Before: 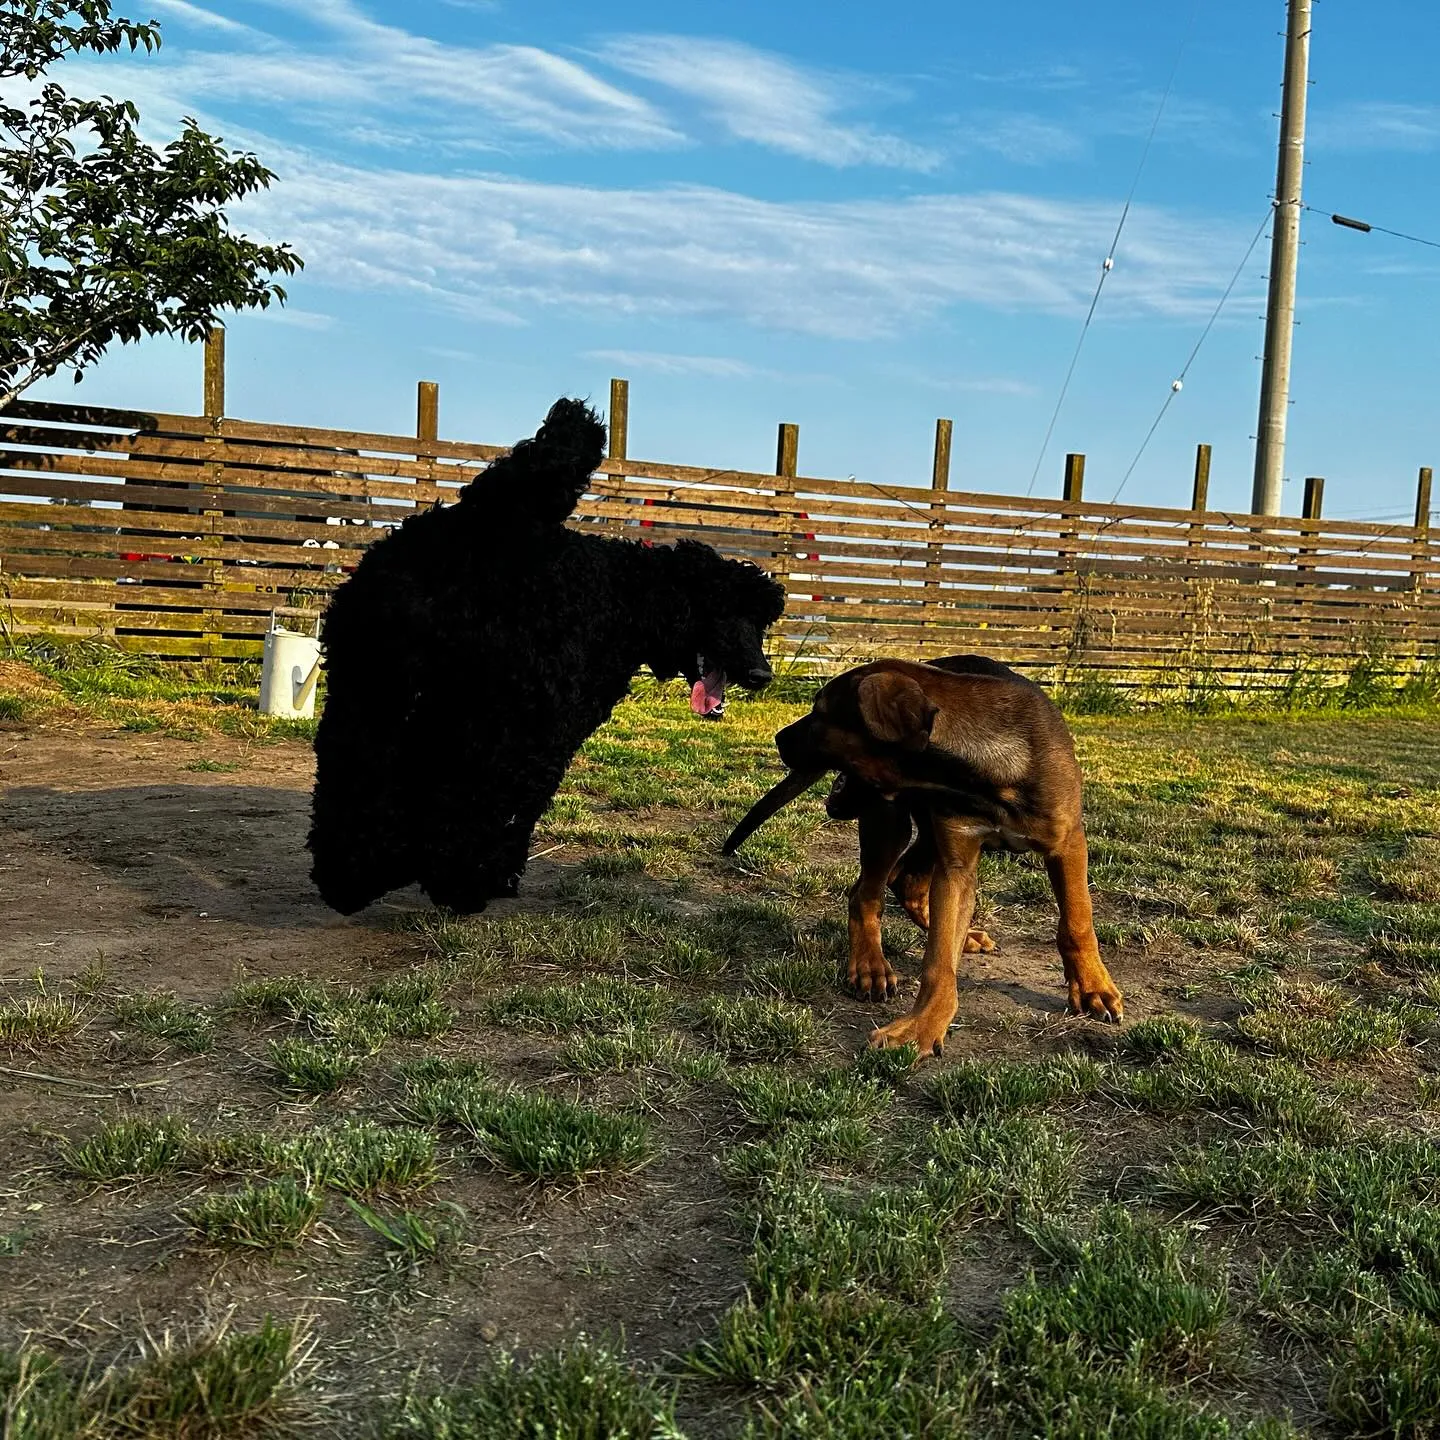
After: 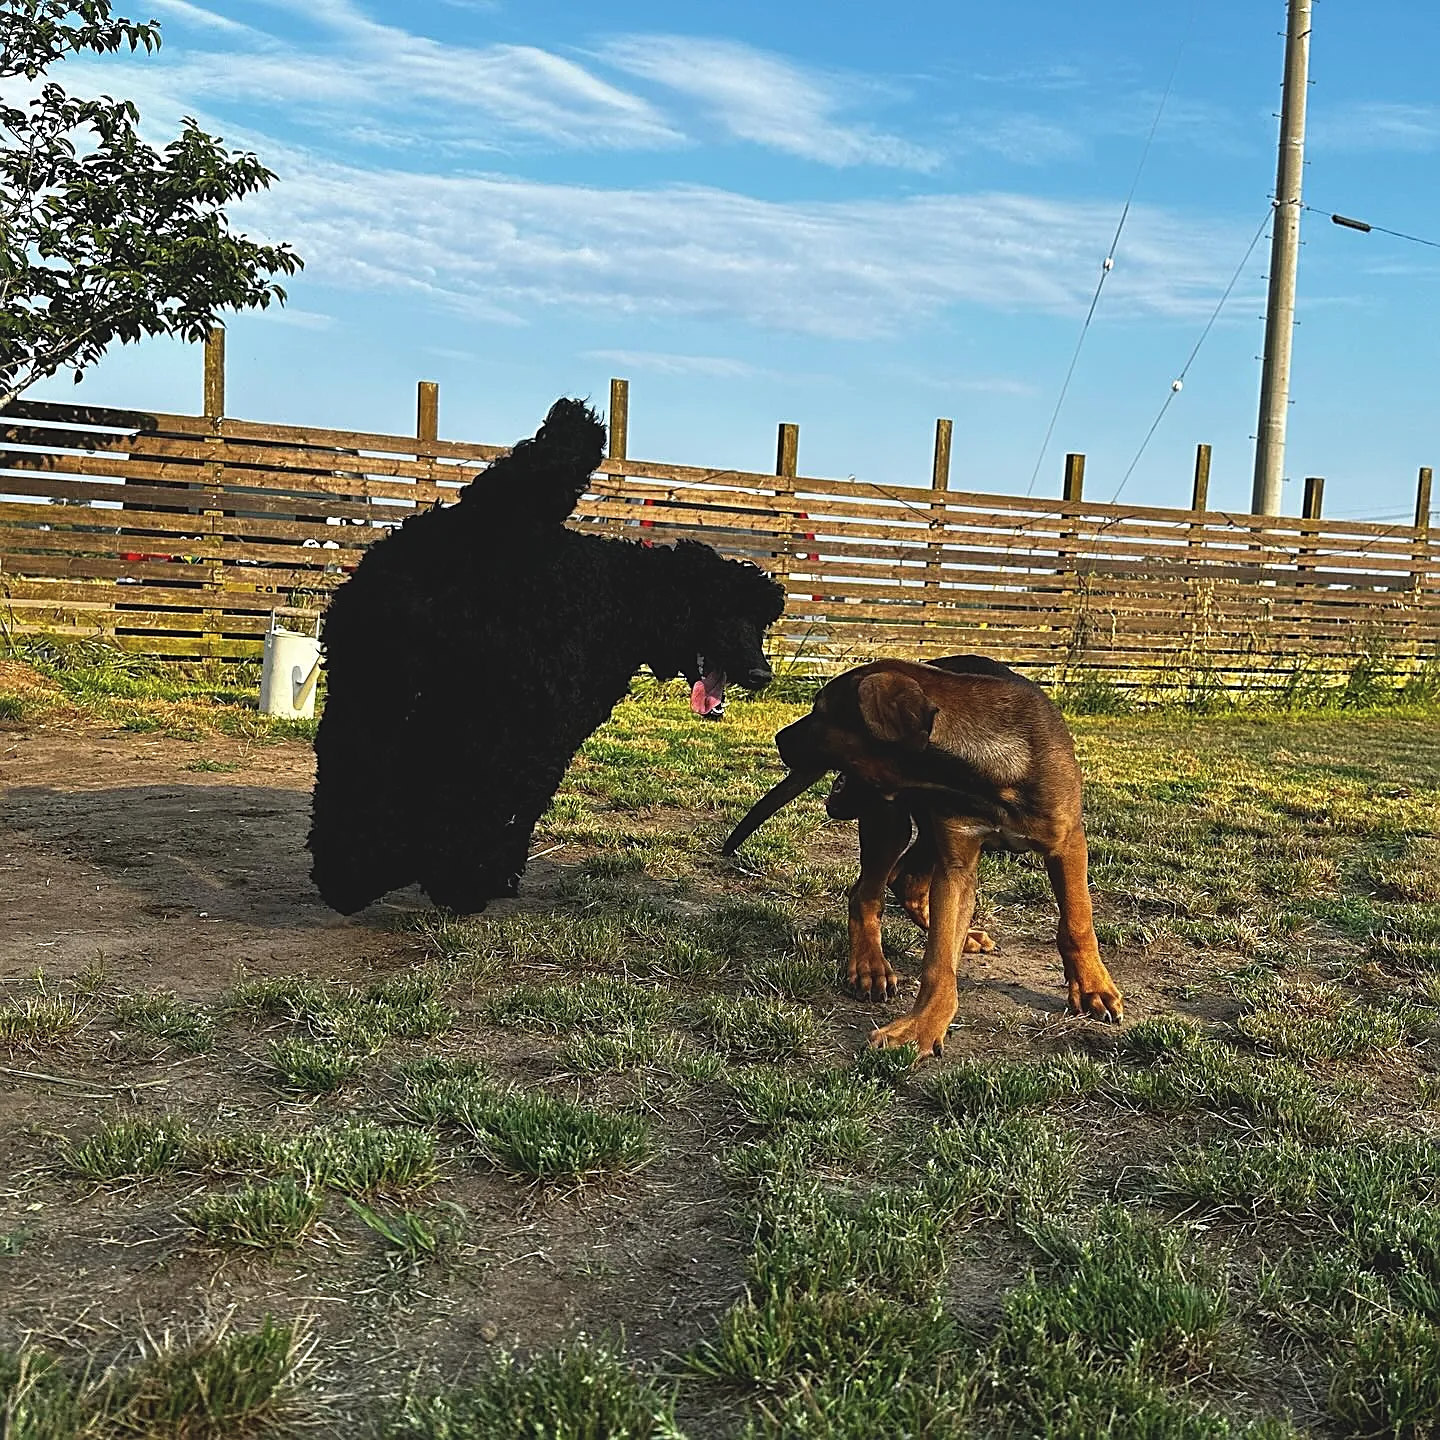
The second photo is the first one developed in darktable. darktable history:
contrast brightness saturation: contrast 0.08, saturation 0.02
sharpen: on, module defaults
color balance: lift [1.007, 1, 1, 1], gamma [1.097, 1, 1, 1]
